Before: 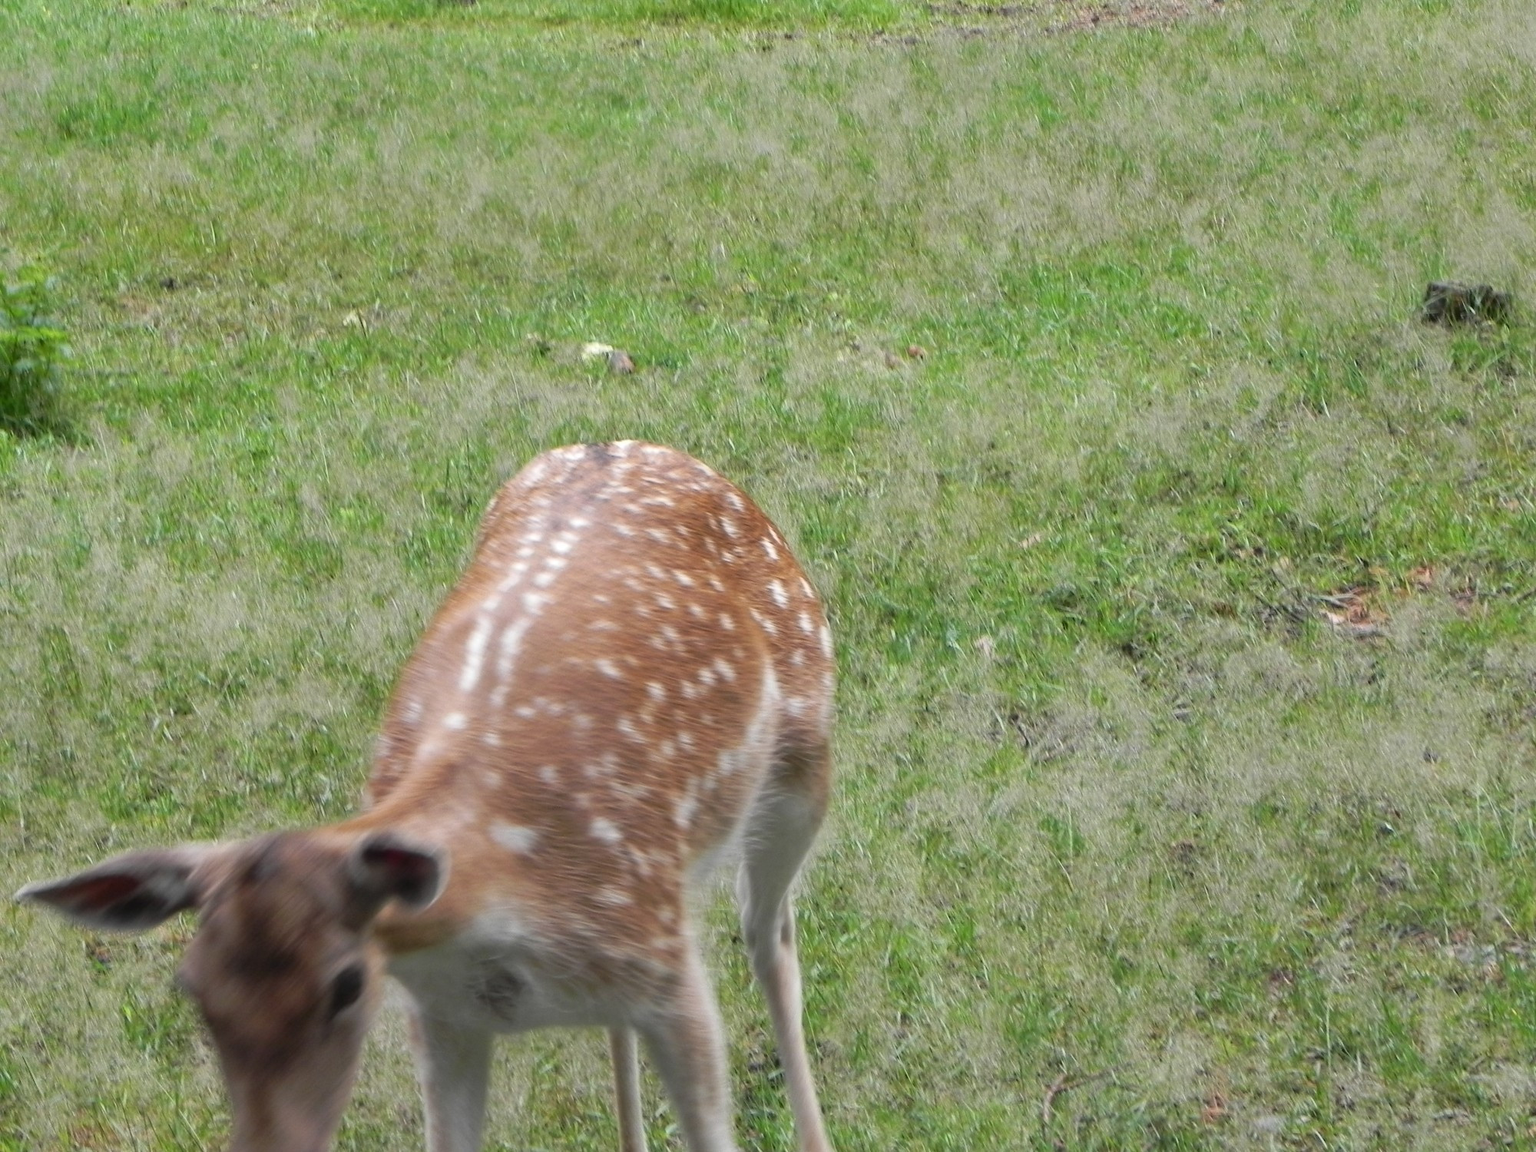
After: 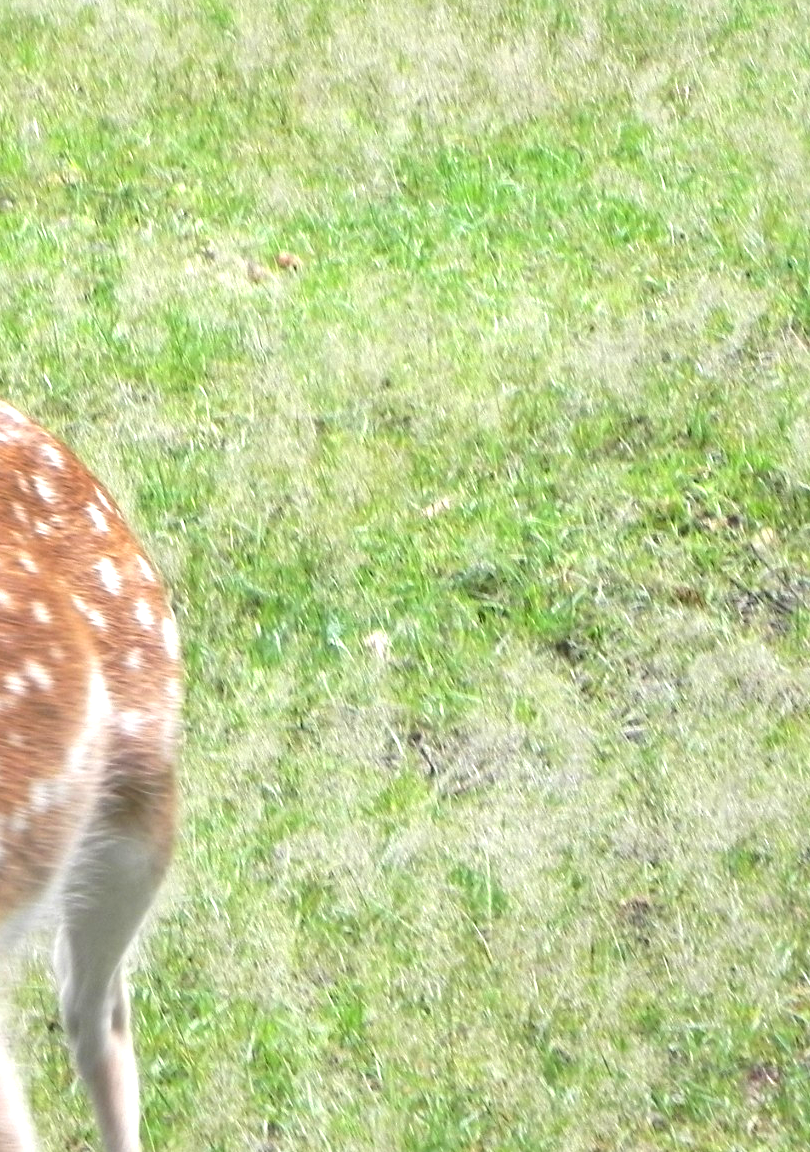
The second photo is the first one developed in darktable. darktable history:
crop: left 45.265%, top 13.14%, right 13.994%, bottom 9.951%
exposure: exposure 1.064 EV, compensate exposure bias true, compensate highlight preservation false
